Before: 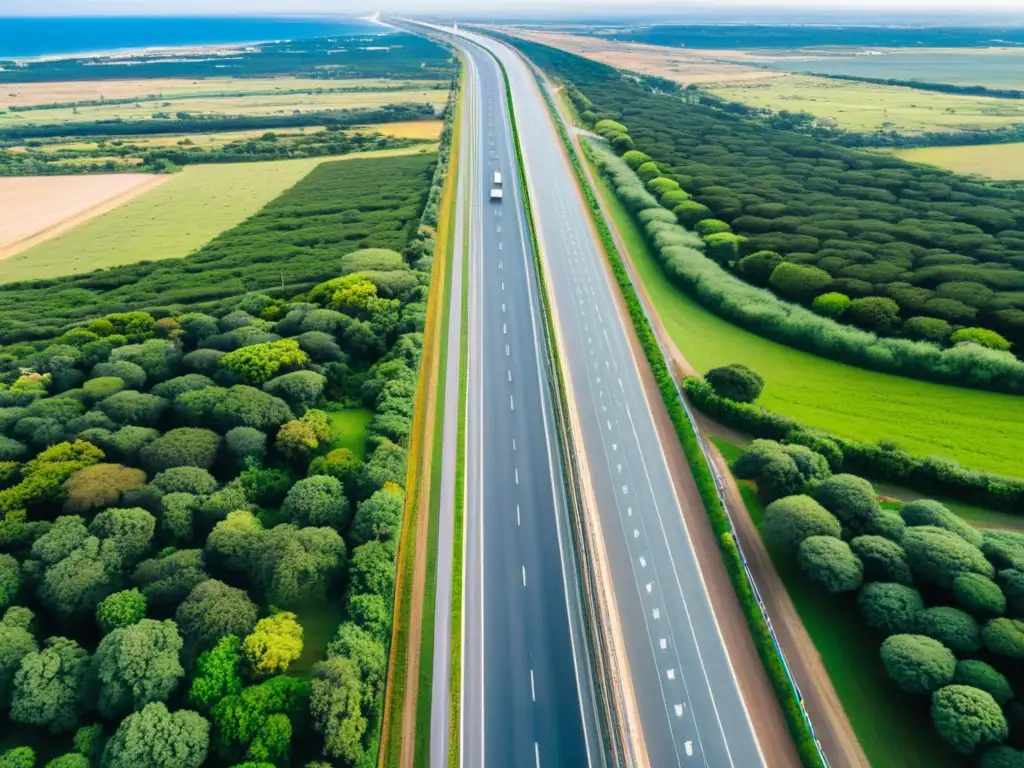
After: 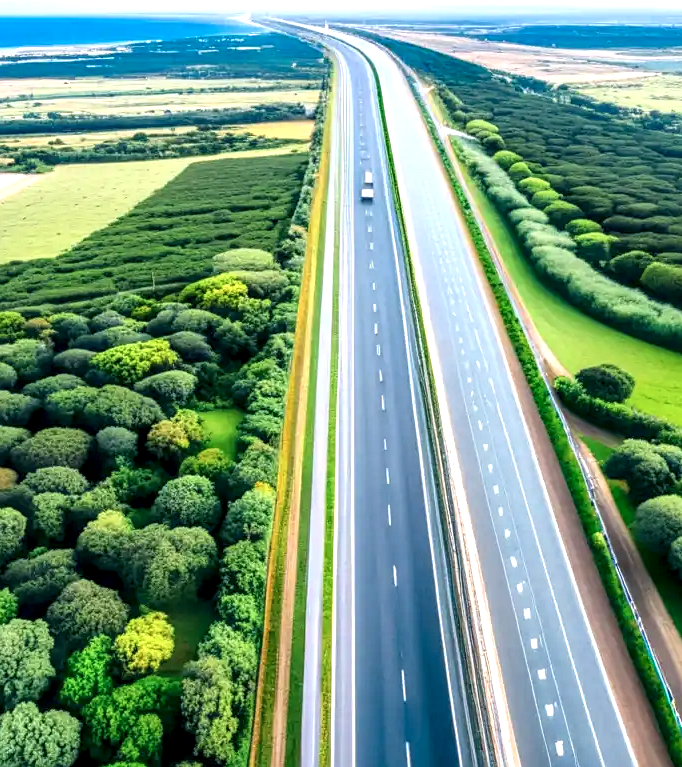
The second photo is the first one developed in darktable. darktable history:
exposure: black level correction 0.001, exposure 0.5 EV, compensate exposure bias true, compensate highlight preservation false
color calibration: illuminant as shot in camera, x 0.358, y 0.373, temperature 4628.91 K
sharpen: amount 0.2
crop and rotate: left 12.673%, right 20.66%
local contrast: detail 150%
